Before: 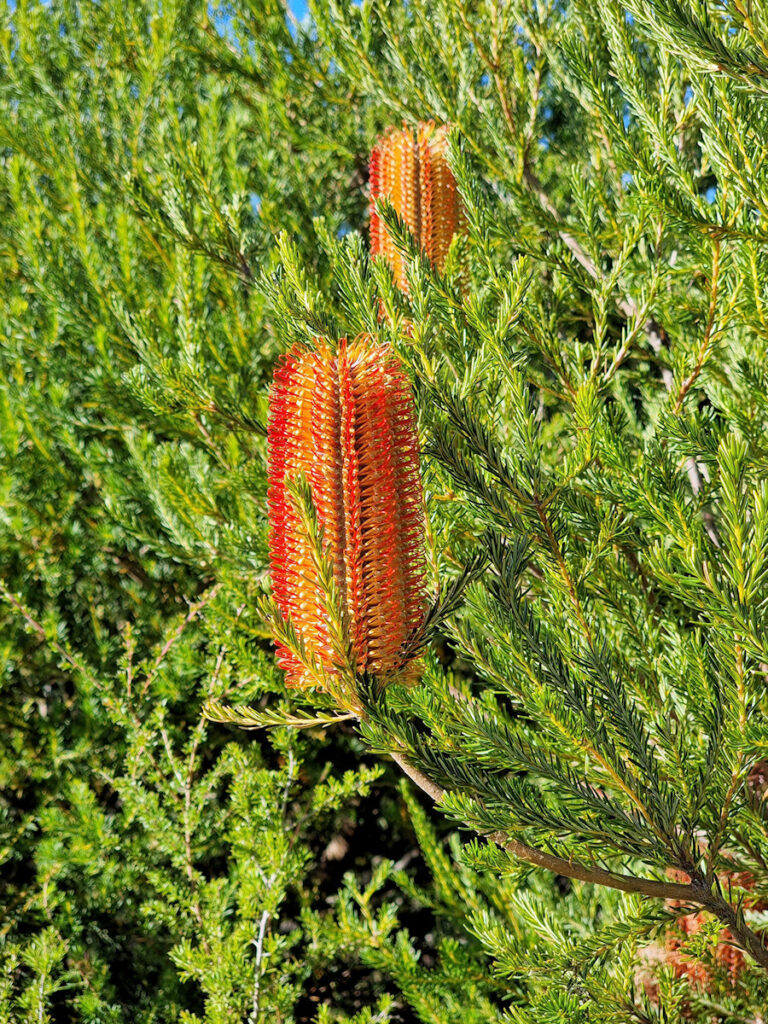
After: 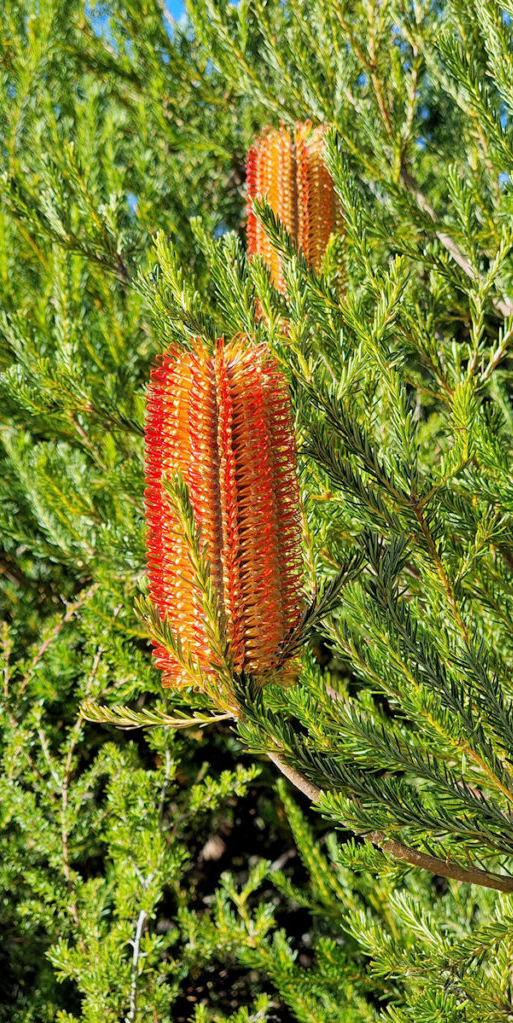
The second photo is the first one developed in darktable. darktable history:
crop and rotate: left 16.021%, right 17.123%
